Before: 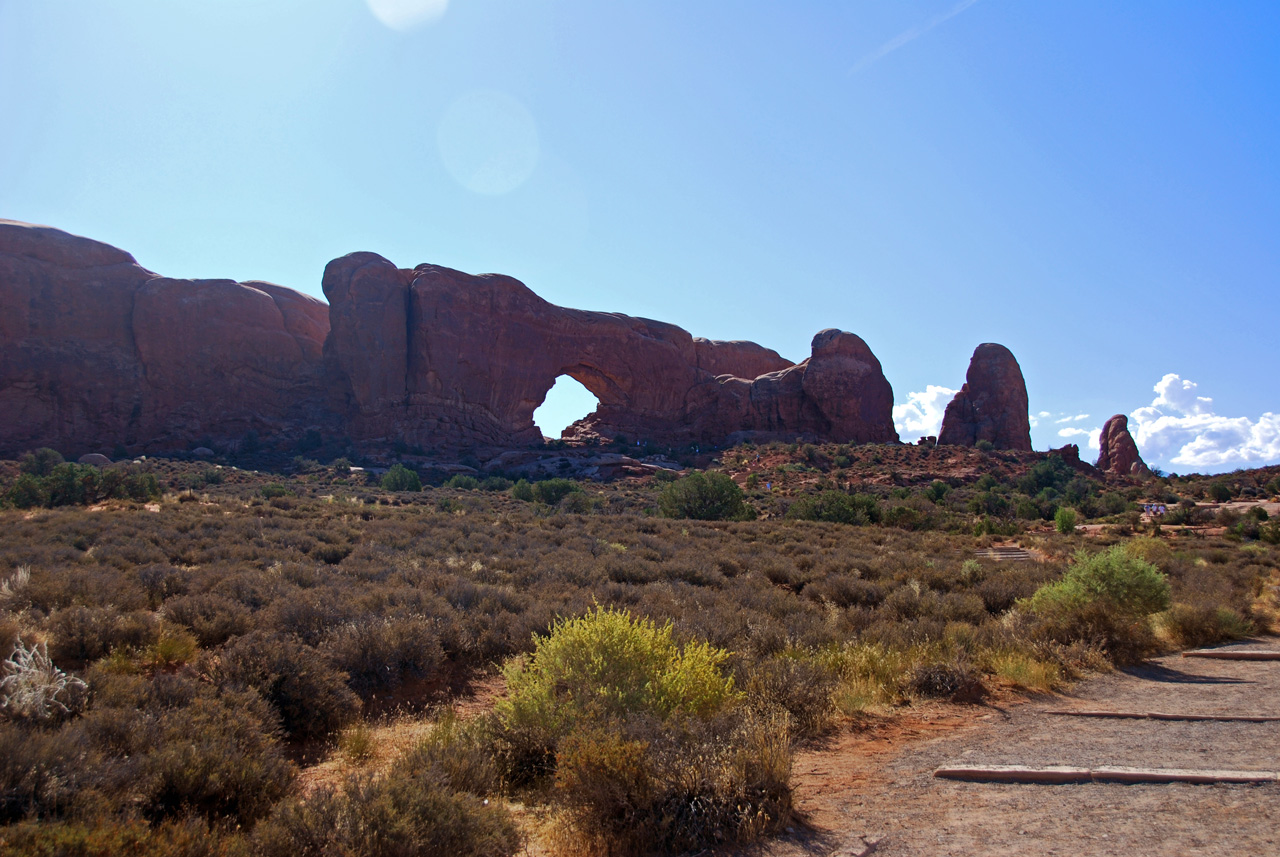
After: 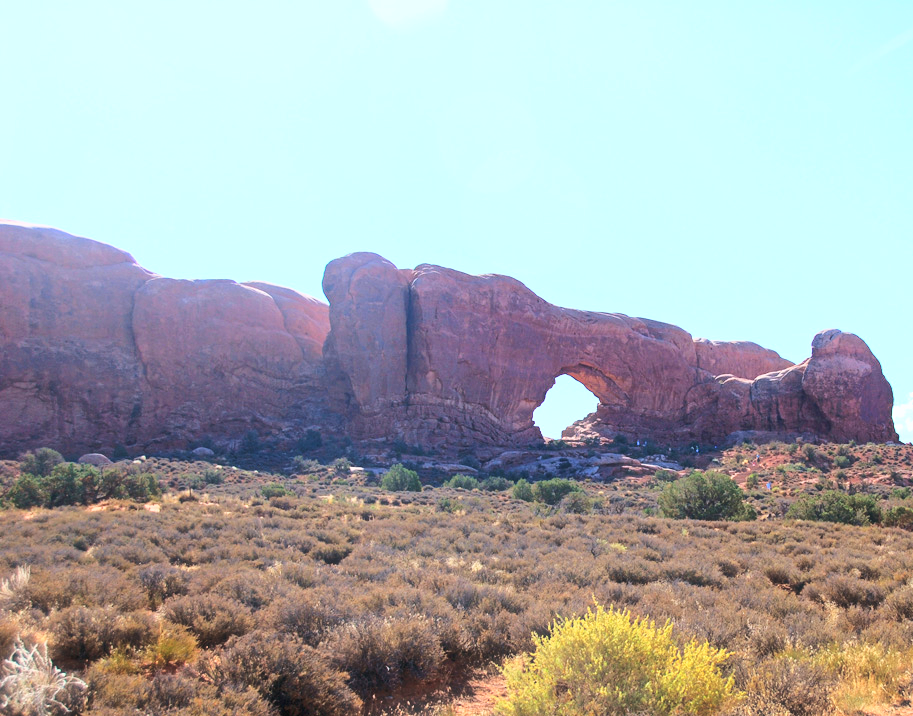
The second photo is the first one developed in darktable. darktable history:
crop: right 28.625%, bottom 16.385%
exposure: black level correction 0, compensate exposure bias true, compensate highlight preservation false
haze removal: strength -0.095, compatibility mode true, adaptive false
base curve: curves: ch0 [(0, 0) (0.025, 0.046) (0.112, 0.277) (0.467, 0.74) (0.814, 0.929) (1, 0.942)]
shadows and highlights: radius 91.84, shadows -15.96, white point adjustment 0.254, highlights 31.87, compress 48.28%, soften with gaussian
